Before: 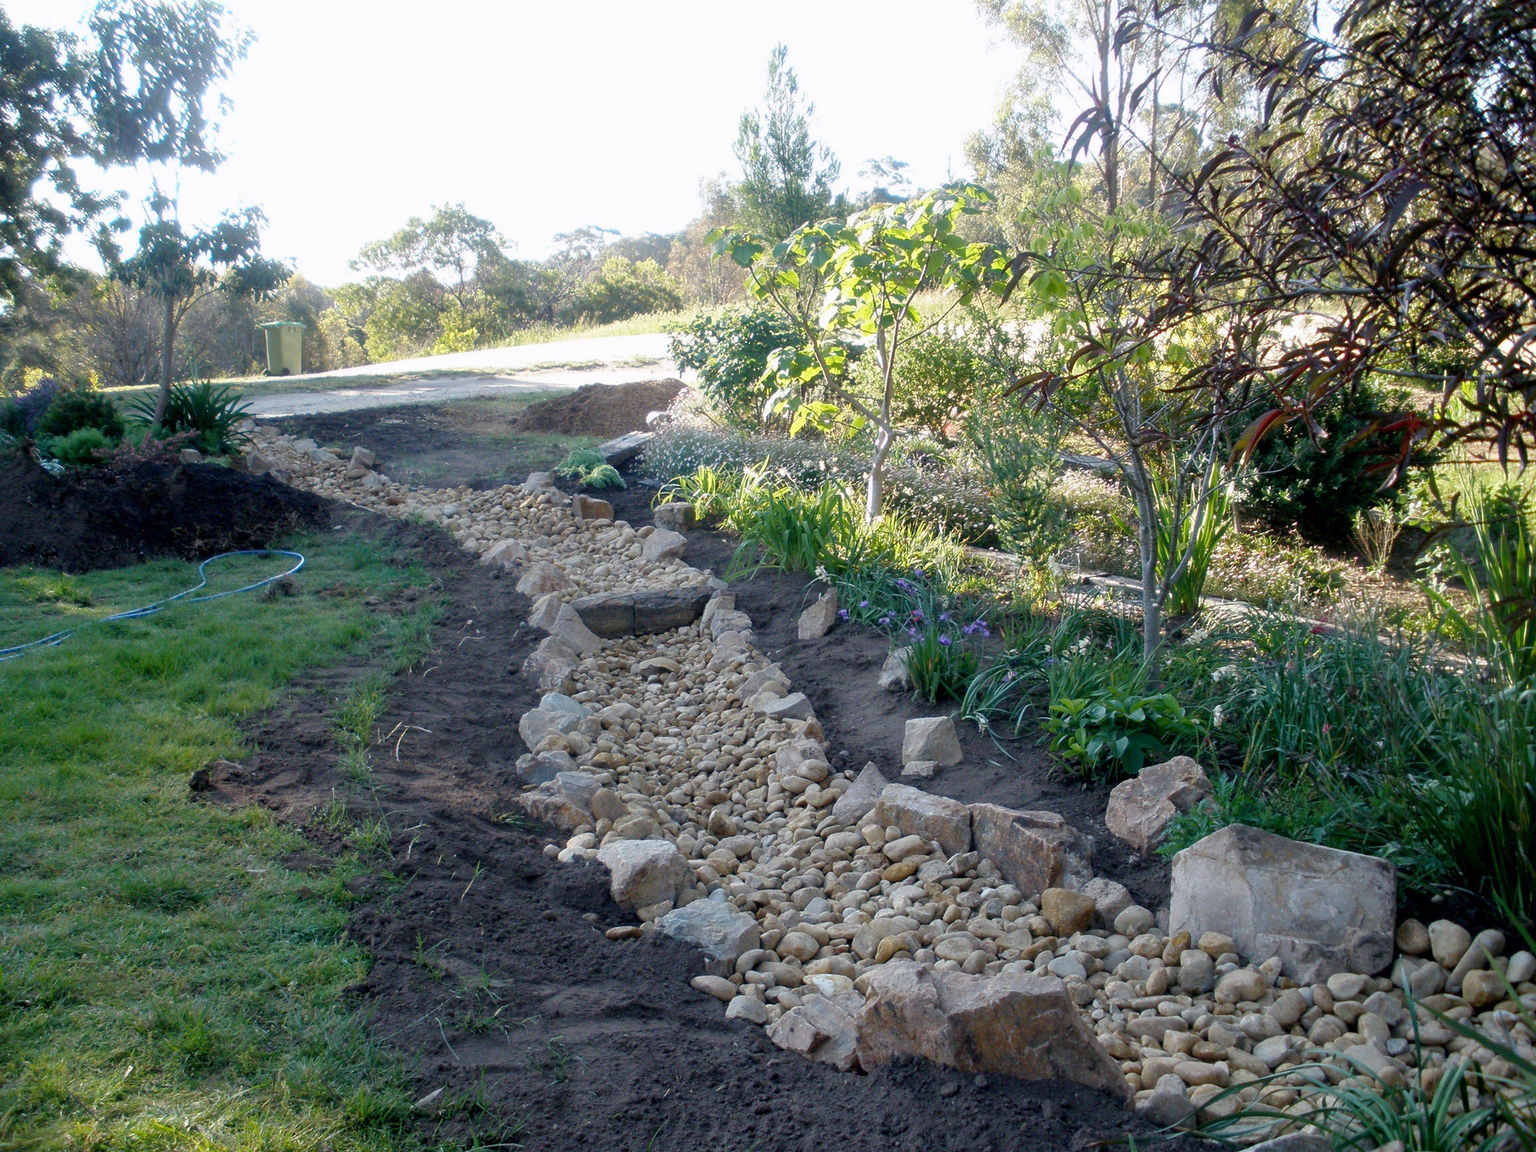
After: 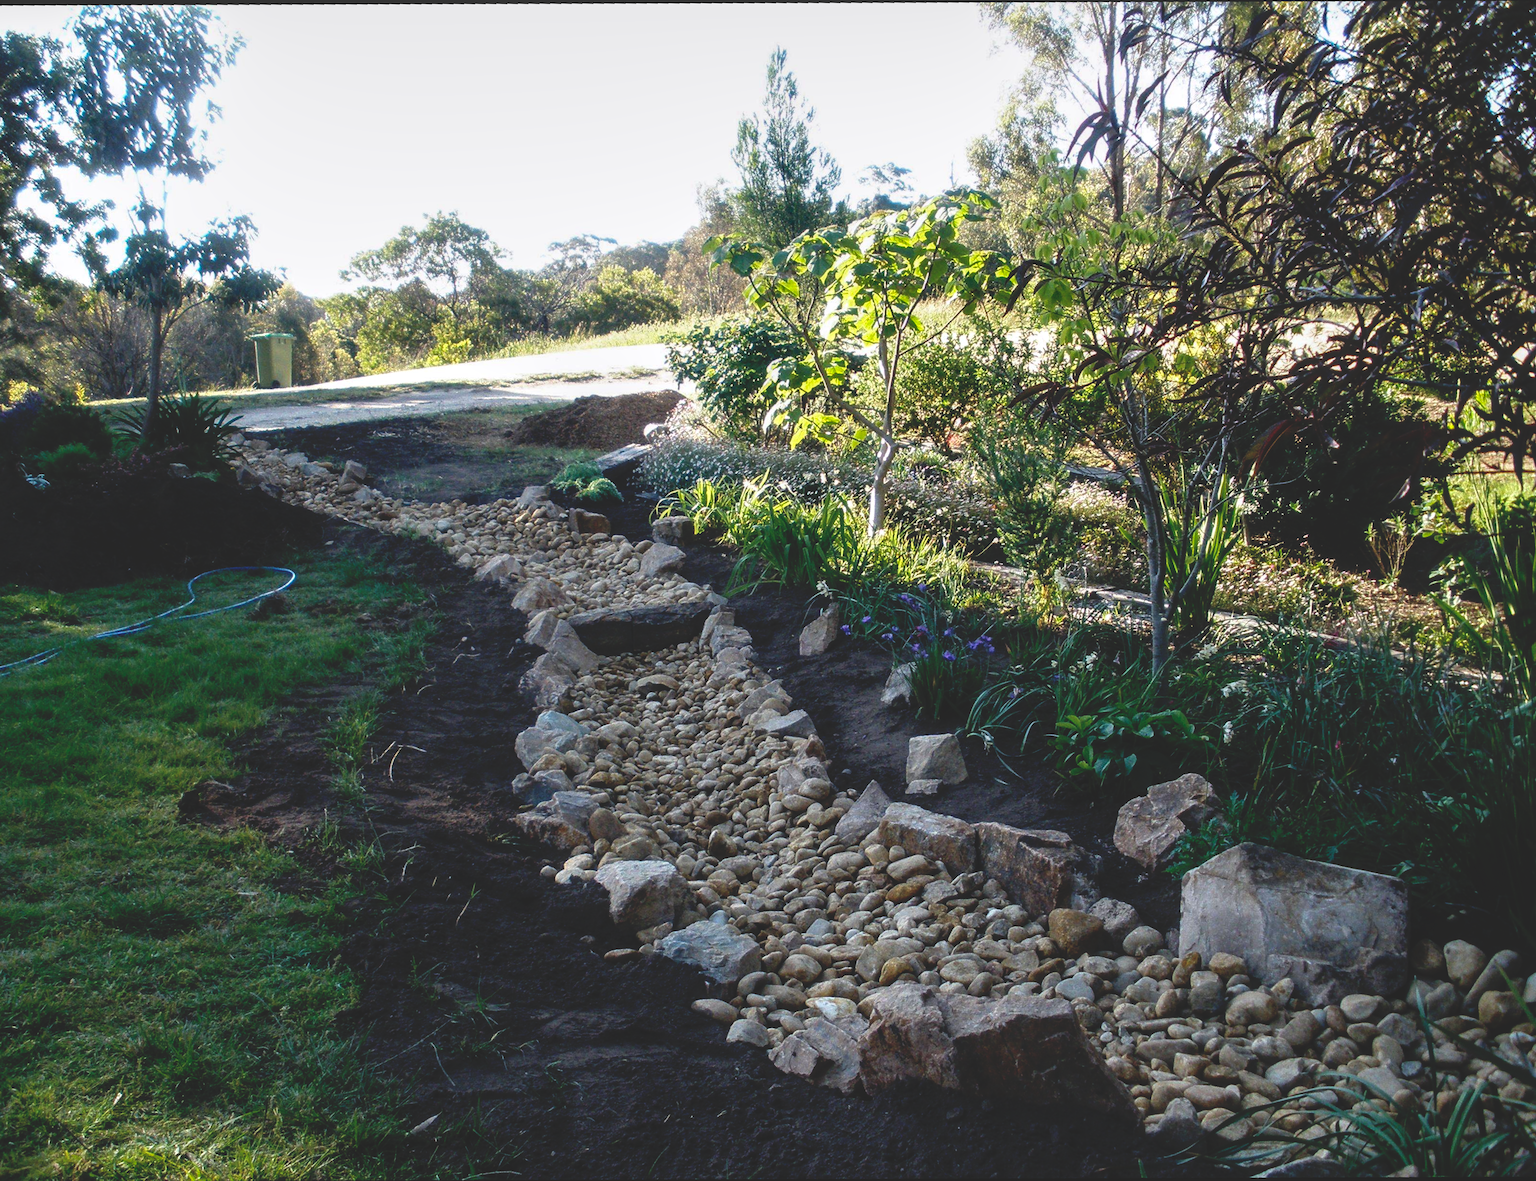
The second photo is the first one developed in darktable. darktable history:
crop and rotate: angle -2.38°
rotate and perspective: rotation -2.56°, automatic cropping off
base curve: curves: ch0 [(0, 0.02) (0.083, 0.036) (1, 1)], preserve colors none
local contrast: on, module defaults
